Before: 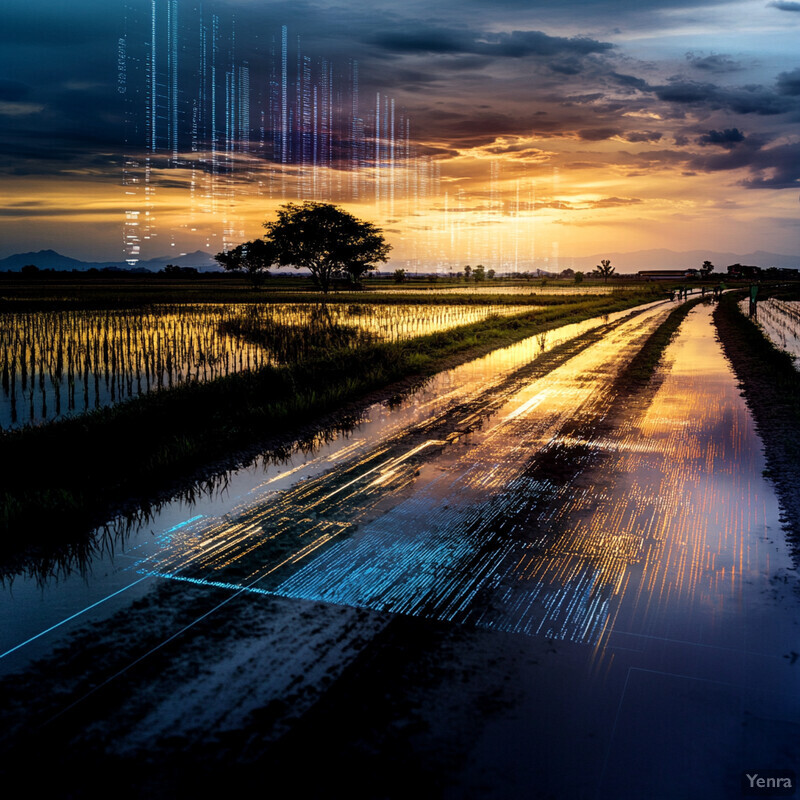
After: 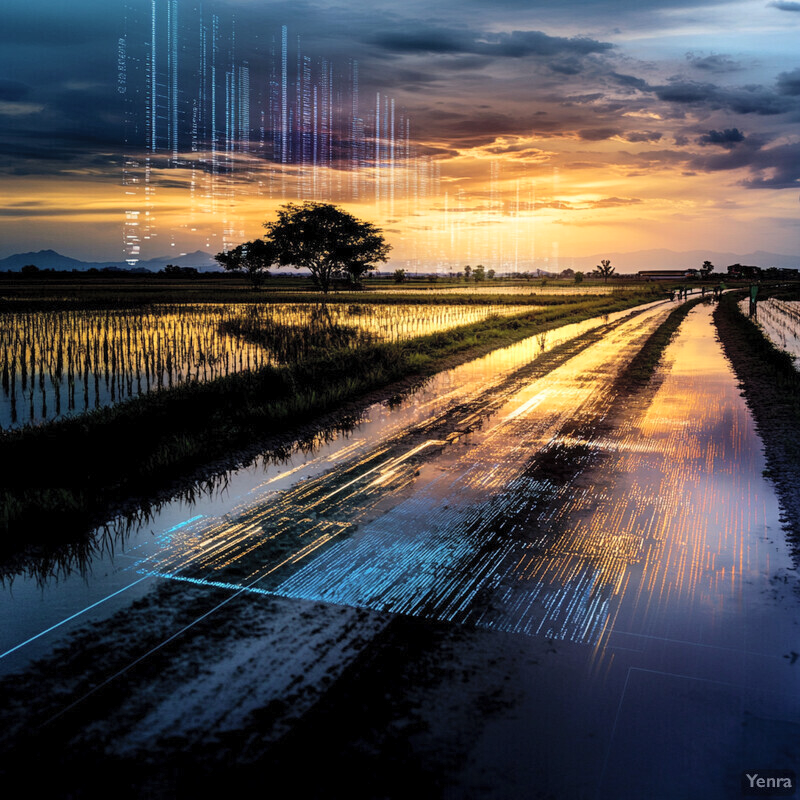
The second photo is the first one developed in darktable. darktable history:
contrast brightness saturation: brightness 0.125
